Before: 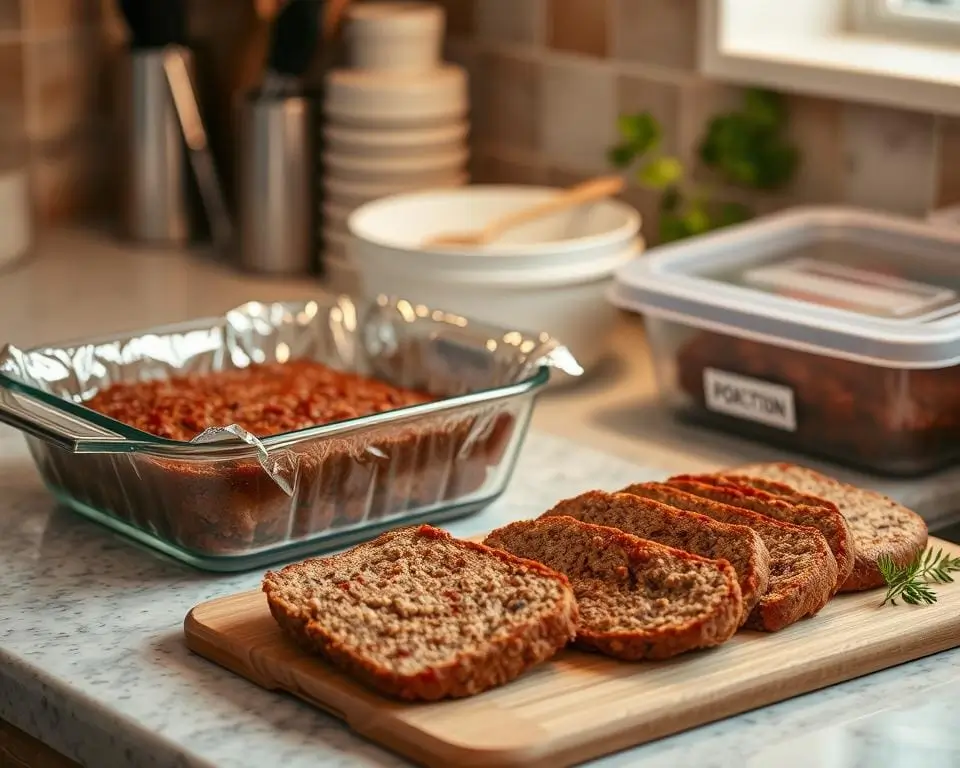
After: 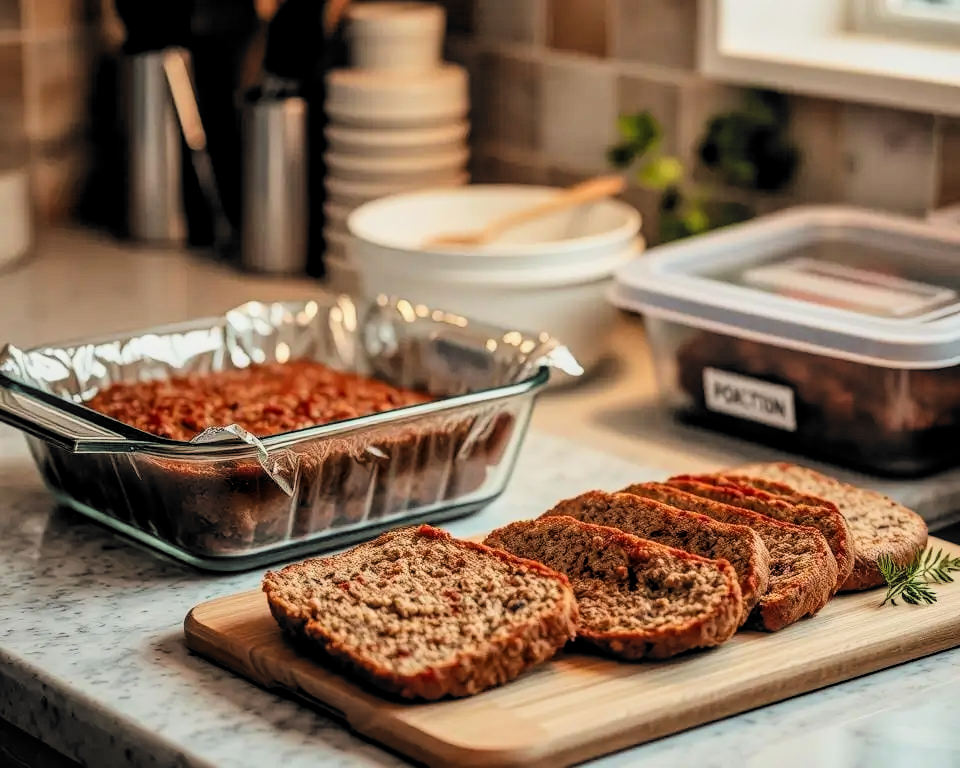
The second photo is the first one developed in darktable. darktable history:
exposure: exposure 0.201 EV, compensate highlight preservation false
filmic rgb: black relative exposure -5.02 EV, white relative exposure 3.99 EV, hardness 2.89, contrast 1.298, highlights saturation mix -28.73%, color science v6 (2022)
local contrast: on, module defaults
